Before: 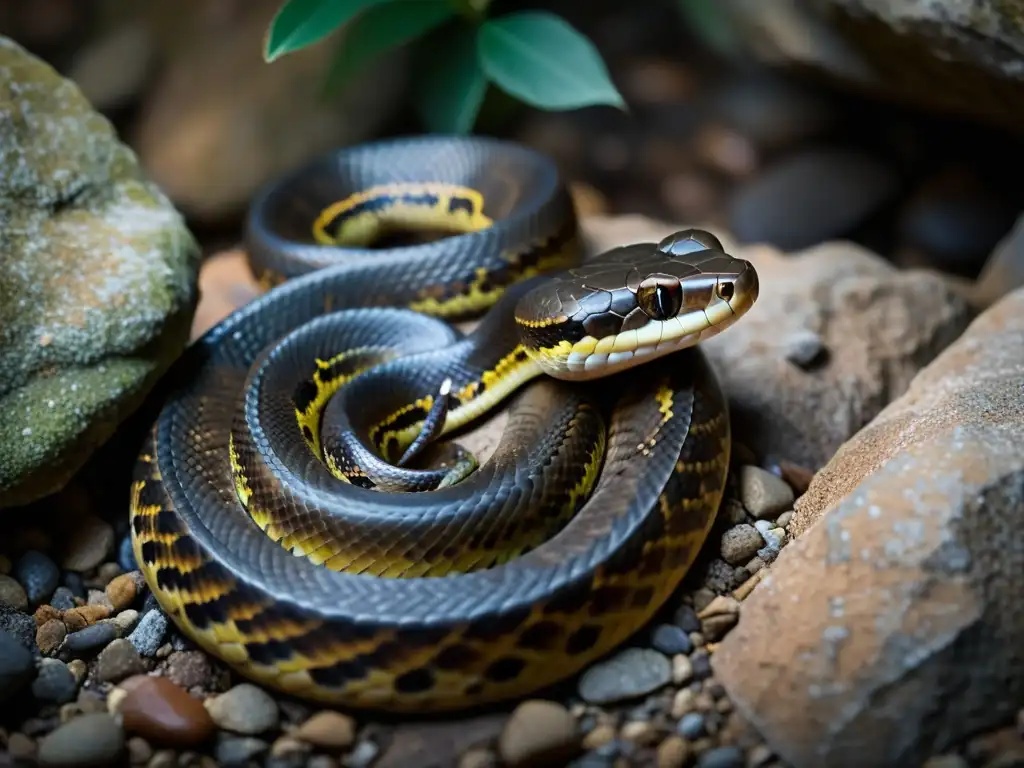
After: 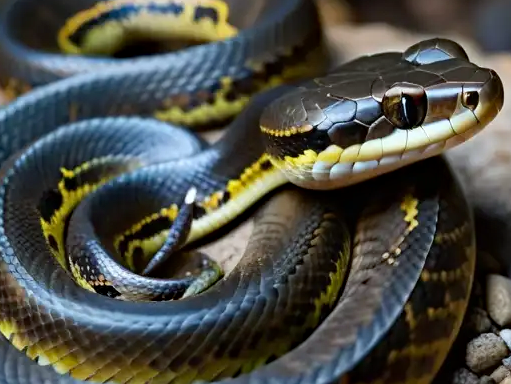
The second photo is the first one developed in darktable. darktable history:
crop: left 25%, top 25%, right 25%, bottom 25%
white balance: red 0.986, blue 1.01
haze removal: compatibility mode true, adaptive false
